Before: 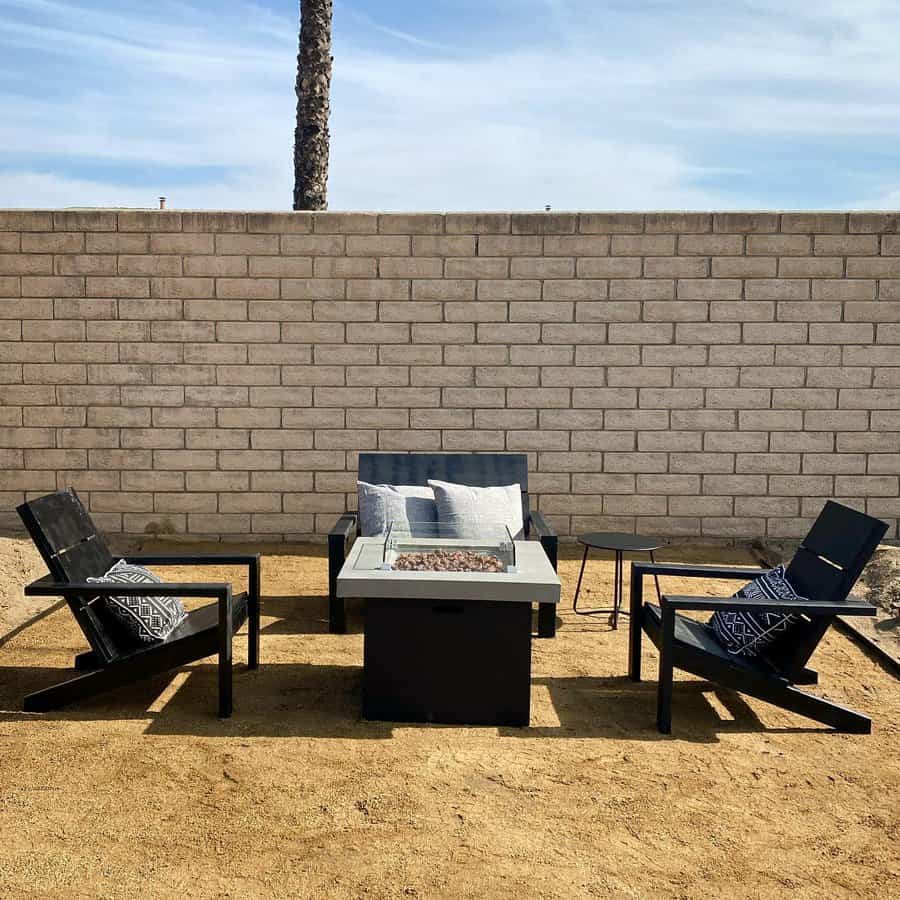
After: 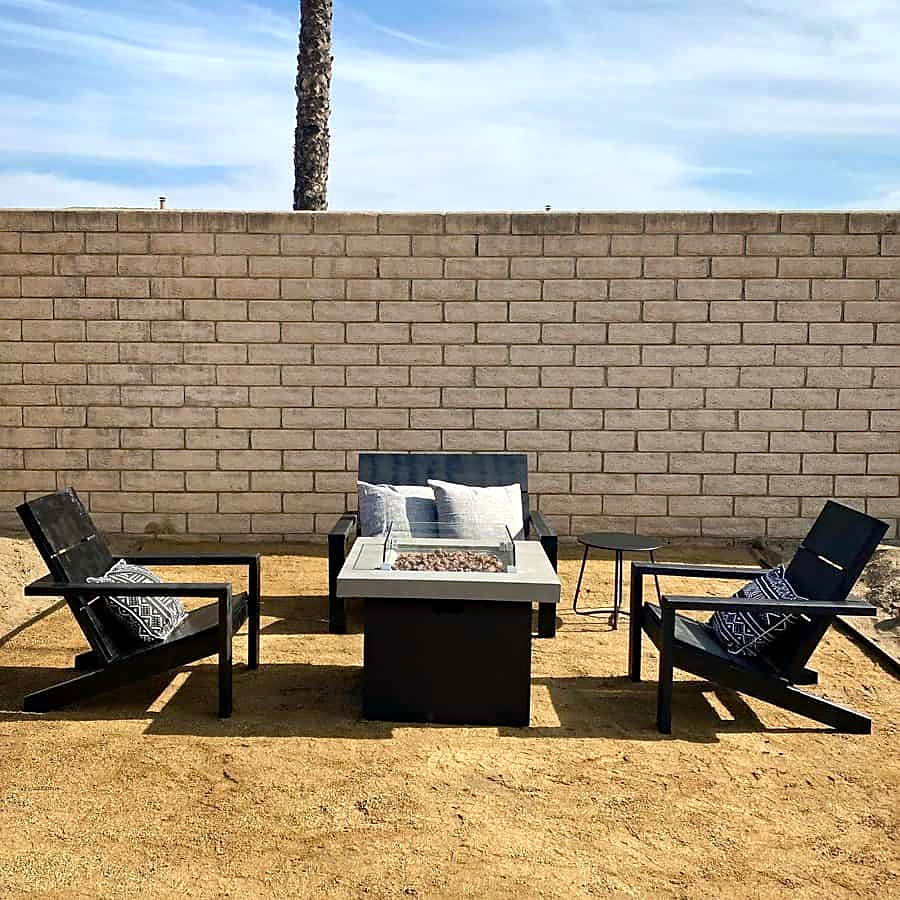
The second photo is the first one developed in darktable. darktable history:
sharpen: radius 1.857, amount 0.404, threshold 1.183
exposure: exposure 0.197 EV, compensate exposure bias true, compensate highlight preservation false
haze removal: compatibility mode true, adaptive false
